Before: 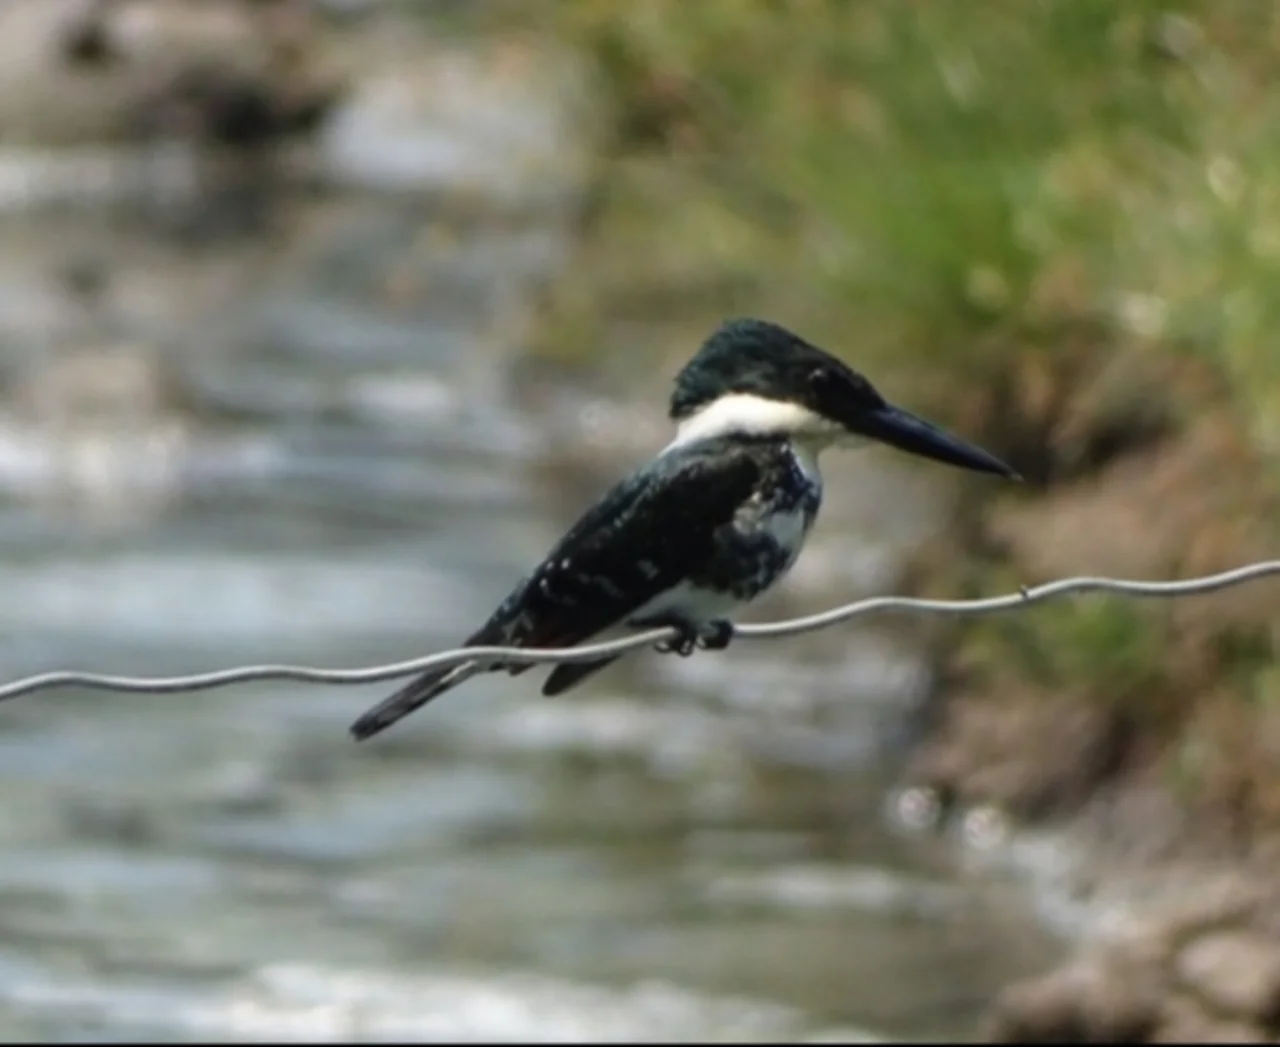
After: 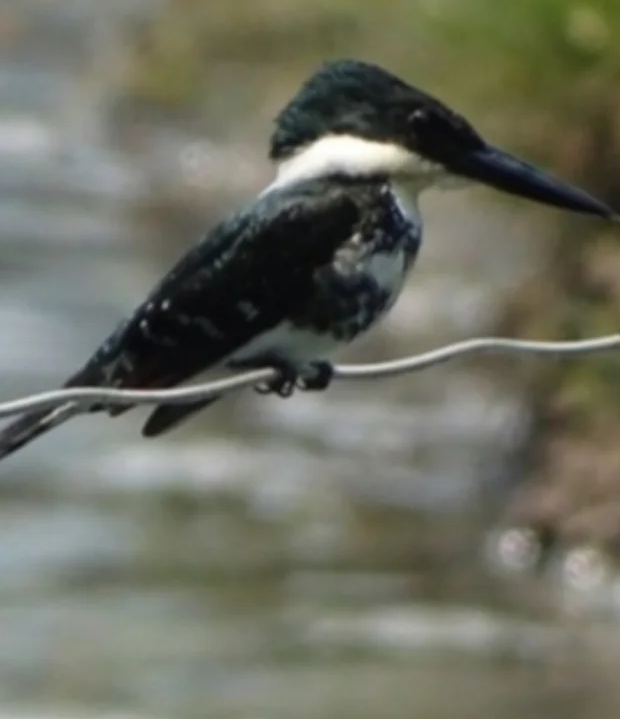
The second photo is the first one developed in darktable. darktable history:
crop: left 31.314%, top 24.812%, right 20.247%, bottom 6.513%
